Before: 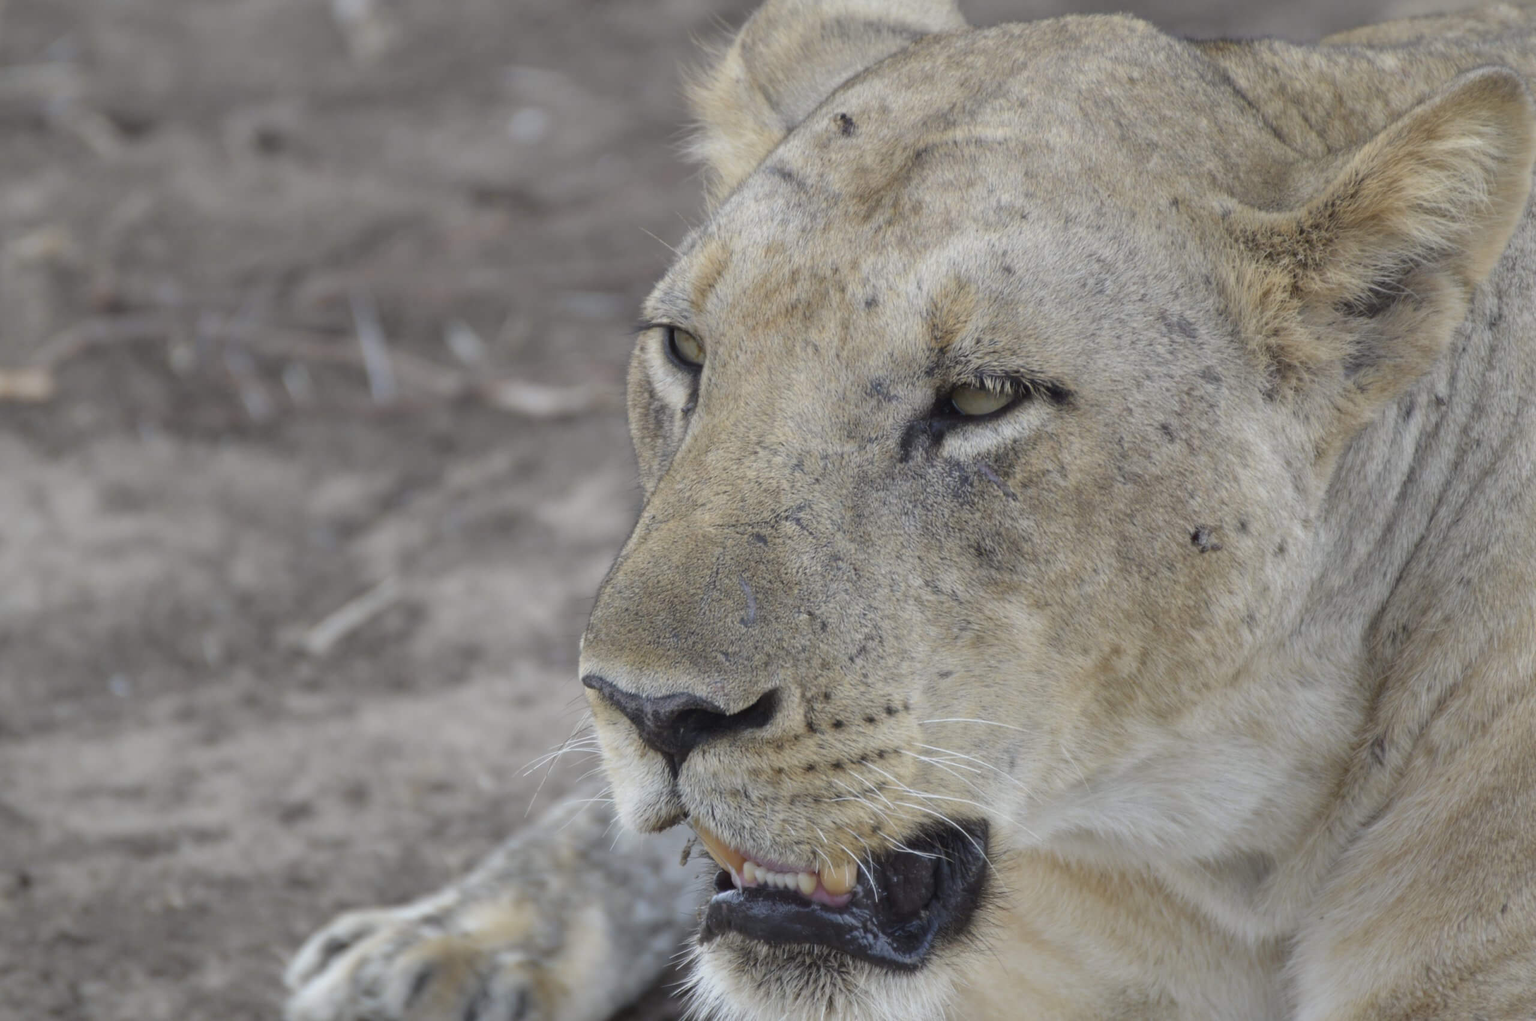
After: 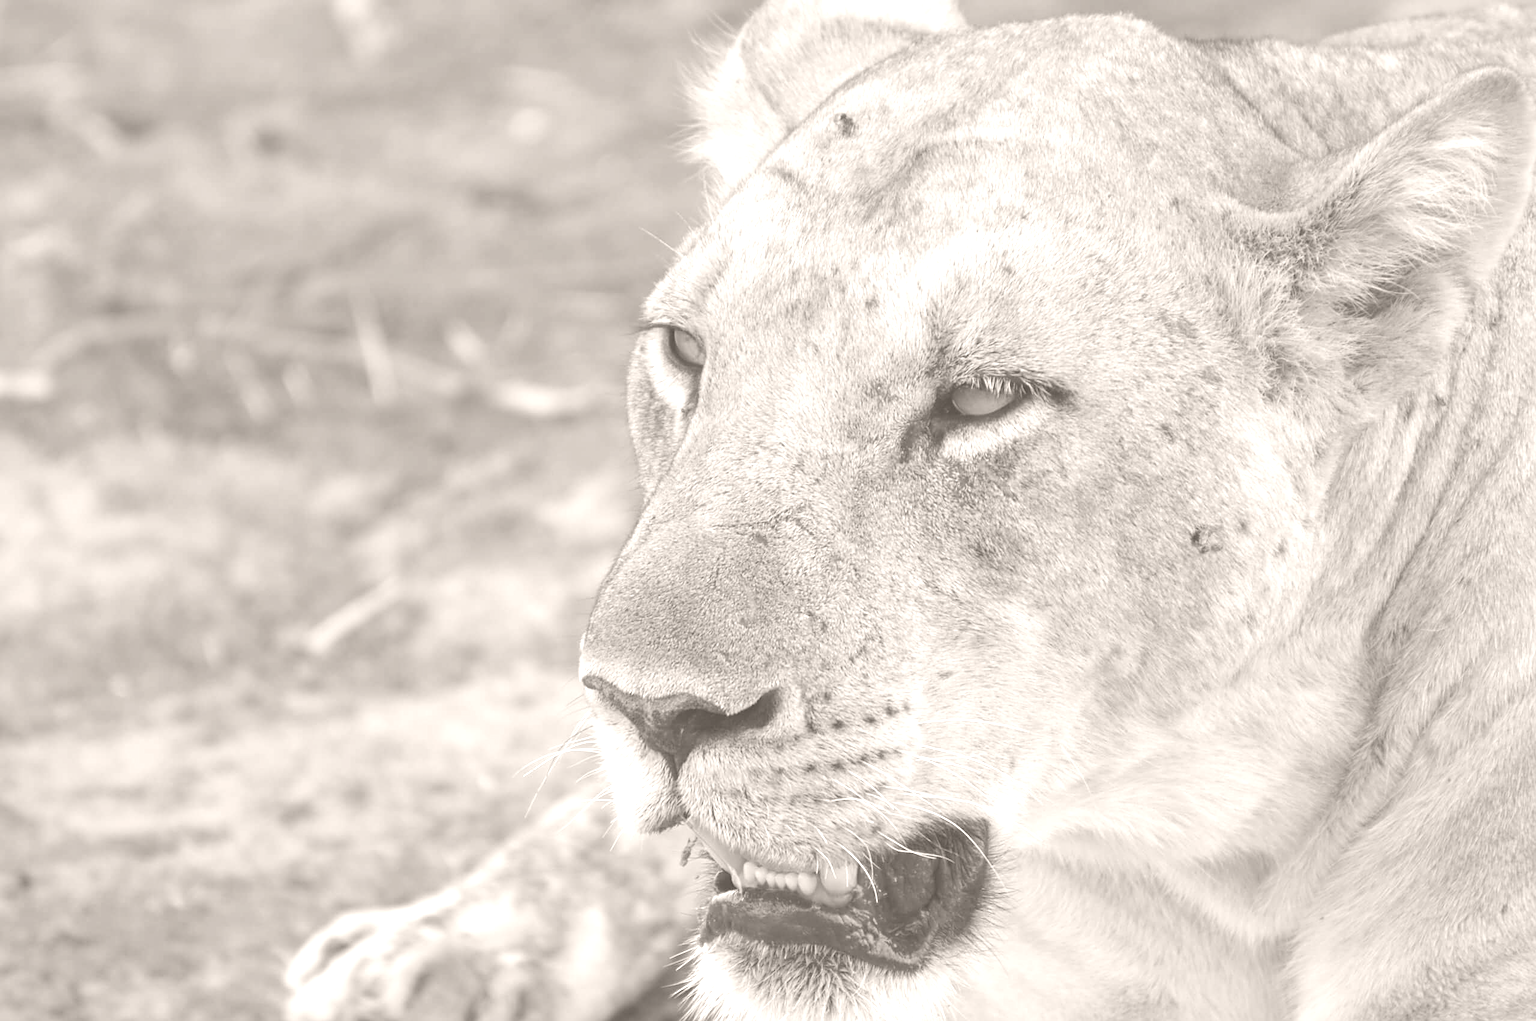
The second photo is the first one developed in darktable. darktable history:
colorize: hue 34.49°, saturation 35.33%, source mix 100%, lightness 55%, version 1
sharpen: on, module defaults
exposure: exposure 0 EV, compensate highlight preservation false
